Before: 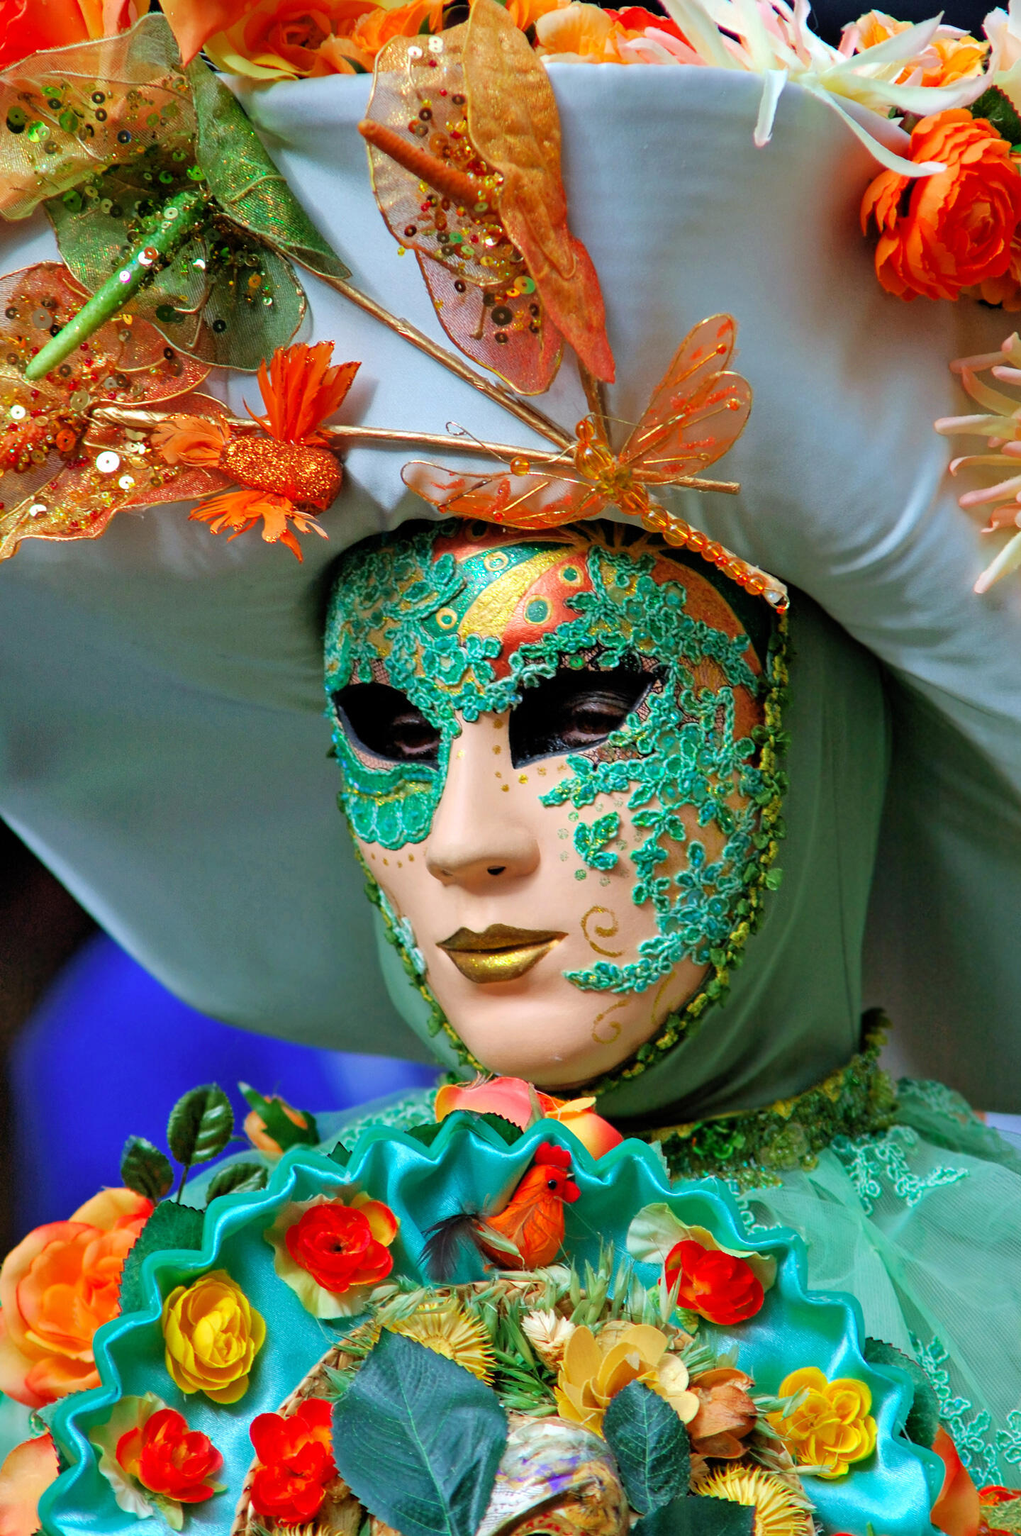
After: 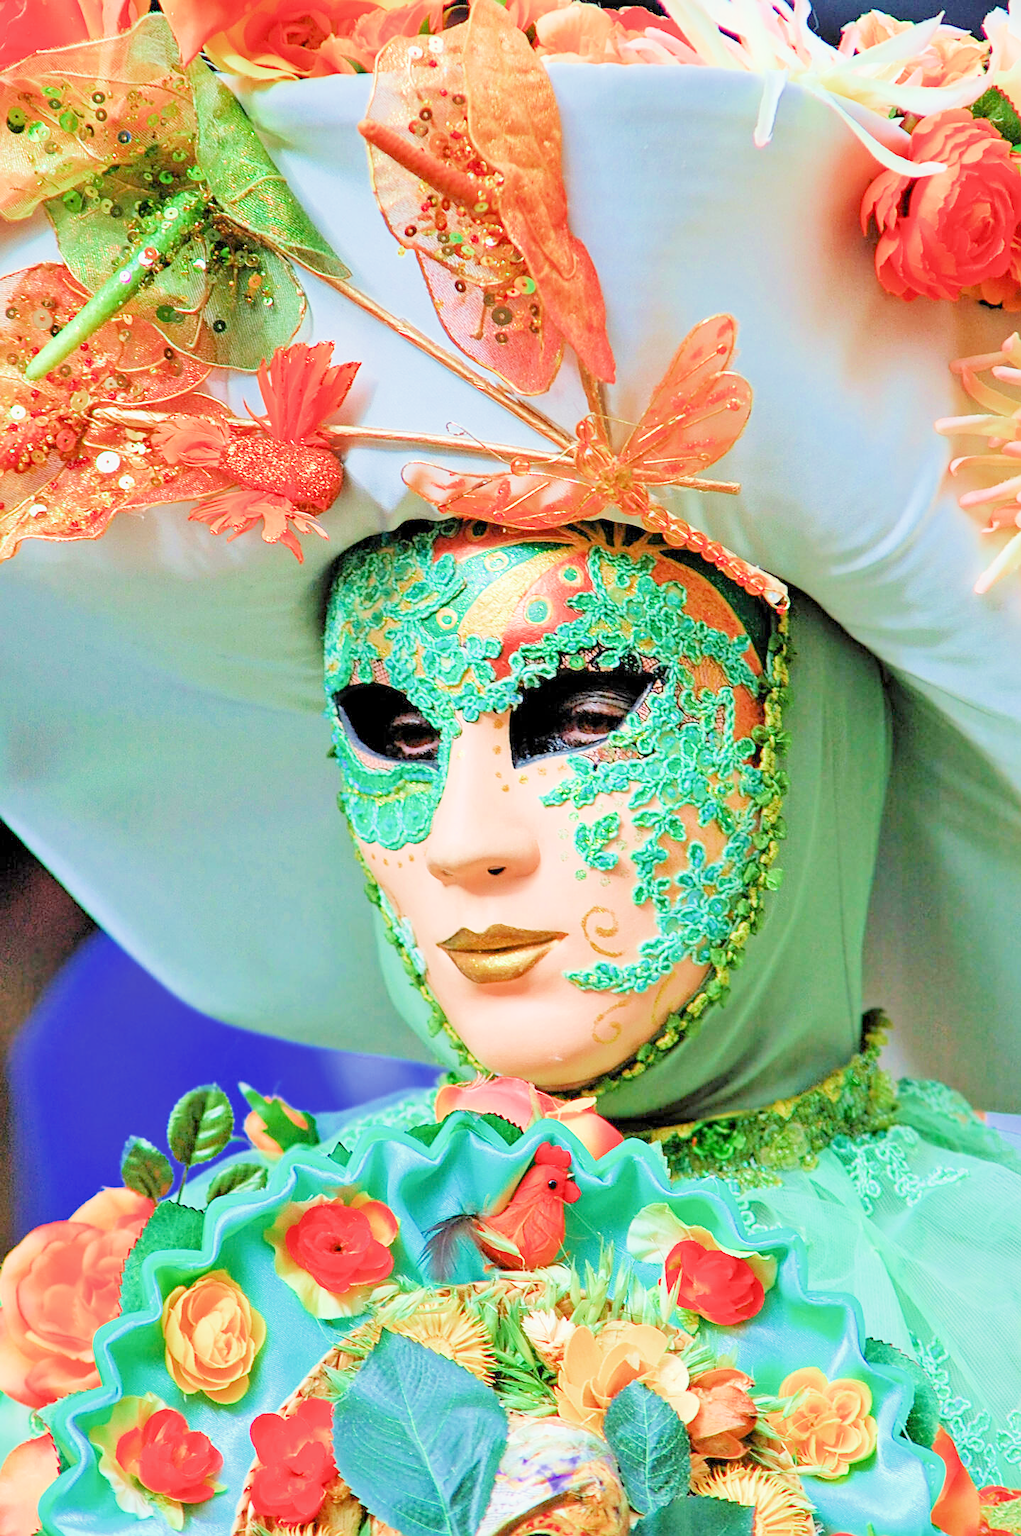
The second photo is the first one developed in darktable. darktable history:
filmic rgb: middle gray luminance 2.5%, black relative exposure -10 EV, white relative exposure 7 EV, threshold 6 EV, dynamic range scaling 10%, target black luminance 0%, hardness 3.19, latitude 44.39%, contrast 0.682, highlights saturation mix 5%, shadows ↔ highlights balance 13.63%, add noise in highlights 0, color science v3 (2019), use custom middle-gray values true, iterations of high-quality reconstruction 0, contrast in highlights soft, enable highlight reconstruction true
sharpen: on, module defaults
